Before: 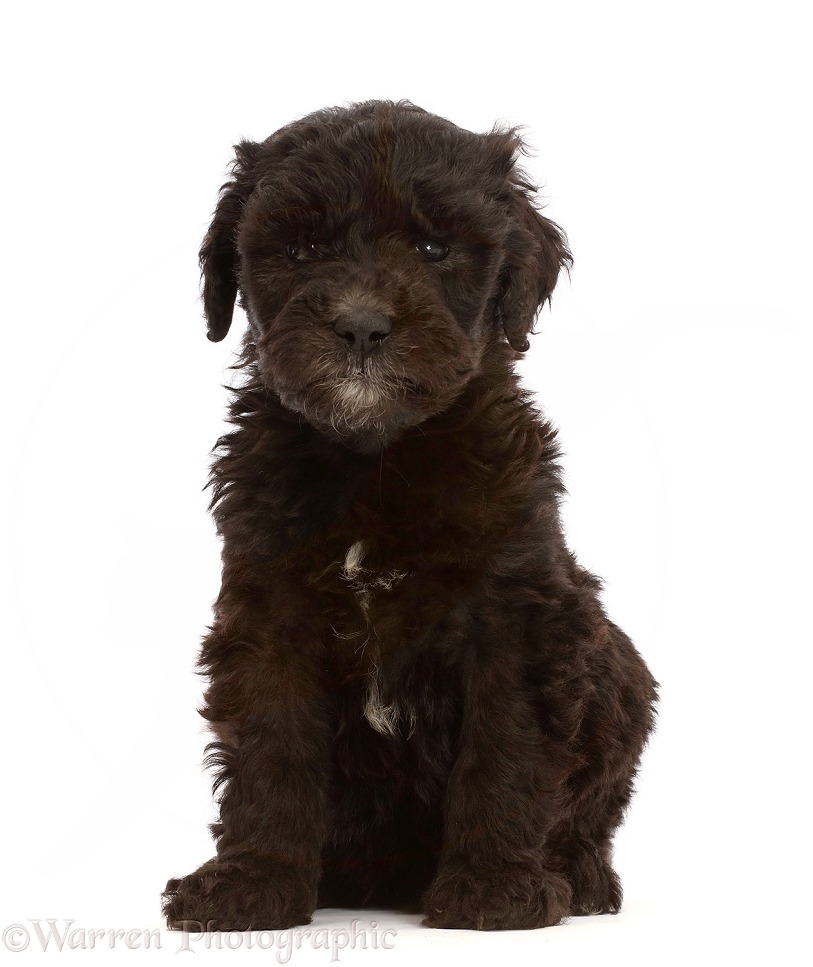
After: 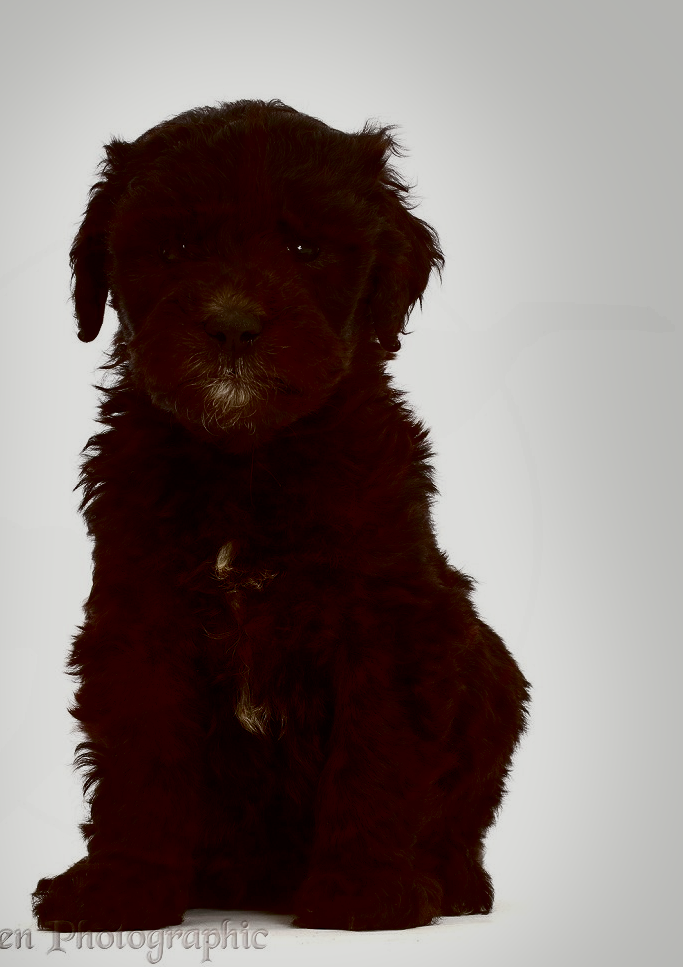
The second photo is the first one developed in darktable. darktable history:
contrast brightness saturation: contrast 0.086, brightness -0.595, saturation 0.169
color balance rgb: power › chroma 0.68%, power › hue 60°, perceptual saturation grading › global saturation 20%, perceptual saturation grading › highlights -49.243%, perceptual saturation grading › shadows 25.919%, contrast -10.094%
crop: left 15.902%
shadows and highlights: radius 106.99, shadows 45.43, highlights -66.14, low approximation 0.01, soften with gaussian
